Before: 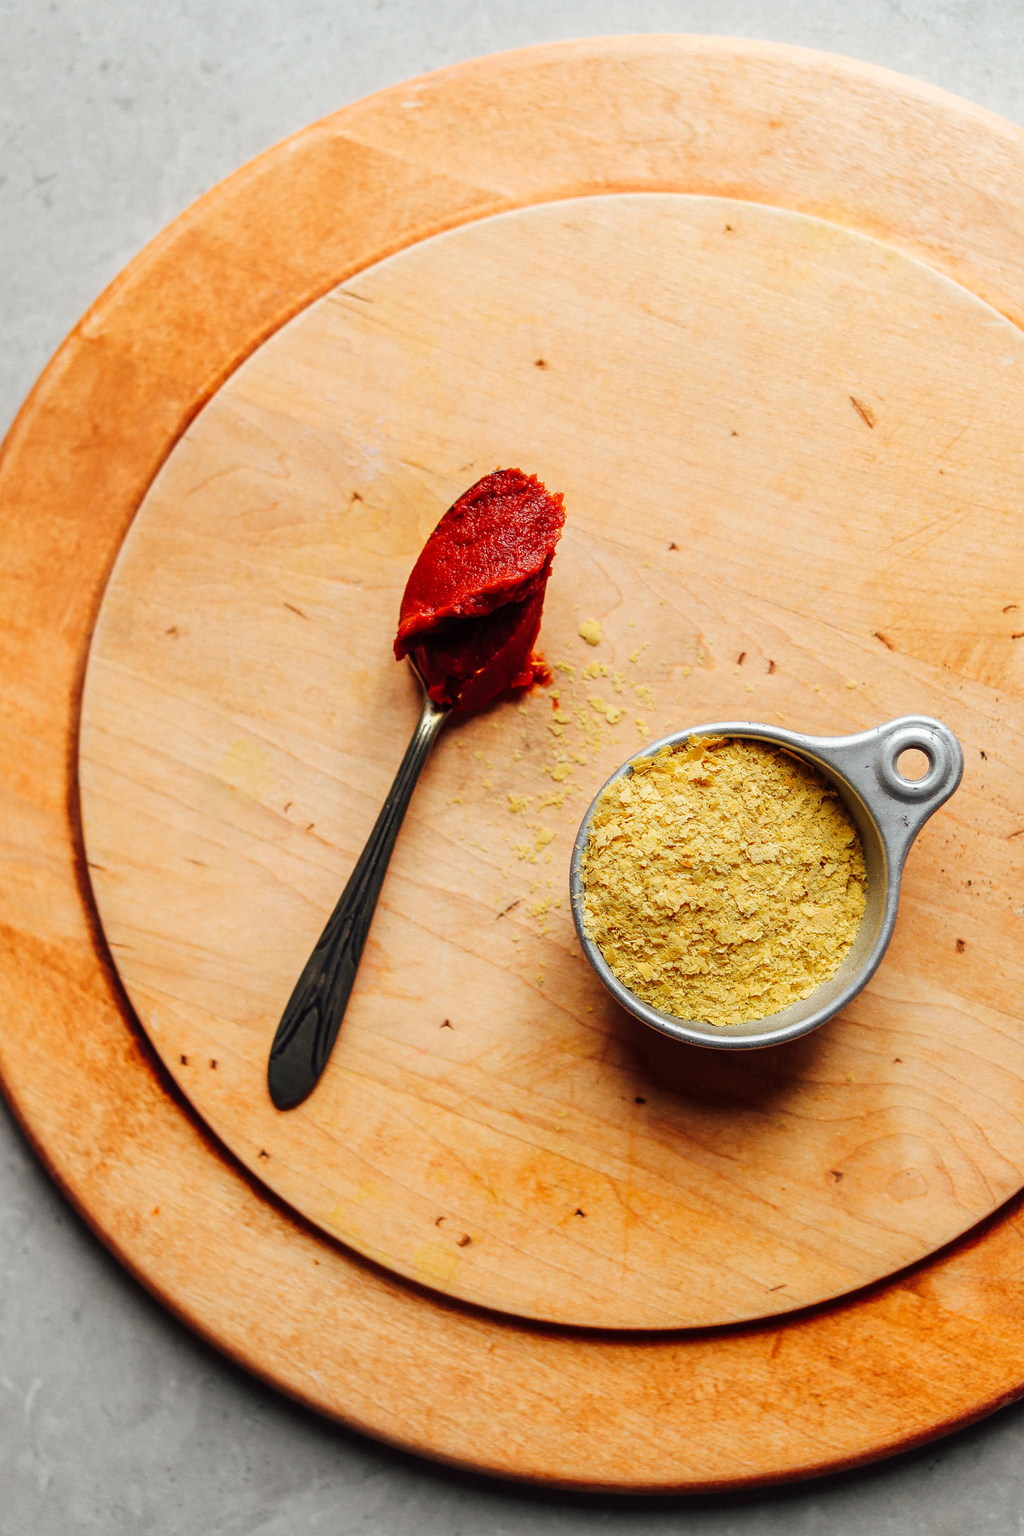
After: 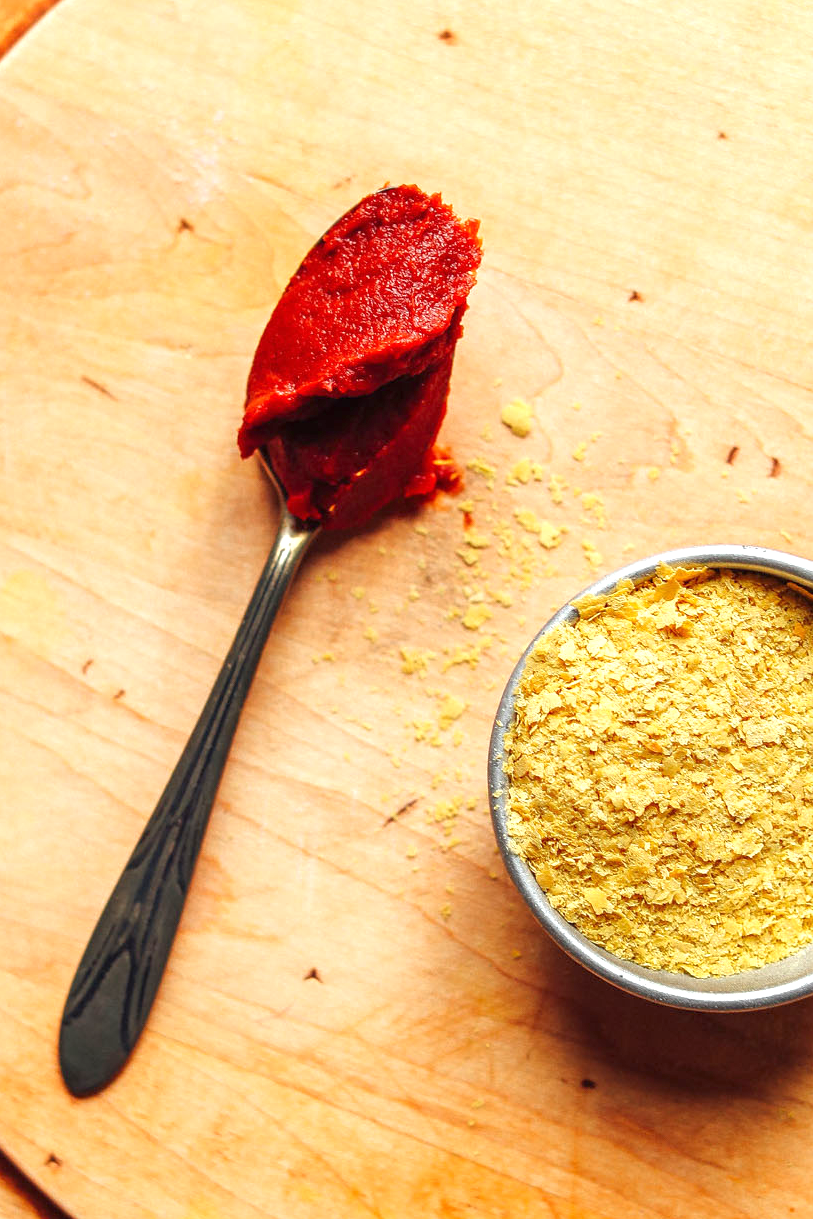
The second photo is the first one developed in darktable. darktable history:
crop and rotate: left 22.13%, top 22.054%, right 22.026%, bottom 22.102%
tone equalizer: -8 EV 0.25 EV, -7 EV 0.417 EV, -6 EV 0.417 EV, -5 EV 0.25 EV, -3 EV -0.25 EV, -2 EV -0.417 EV, -1 EV -0.417 EV, +0 EV -0.25 EV, edges refinement/feathering 500, mask exposure compensation -1.57 EV, preserve details guided filter
exposure: black level correction 0, exposure 0.9 EV, compensate exposure bias true, compensate highlight preservation false
